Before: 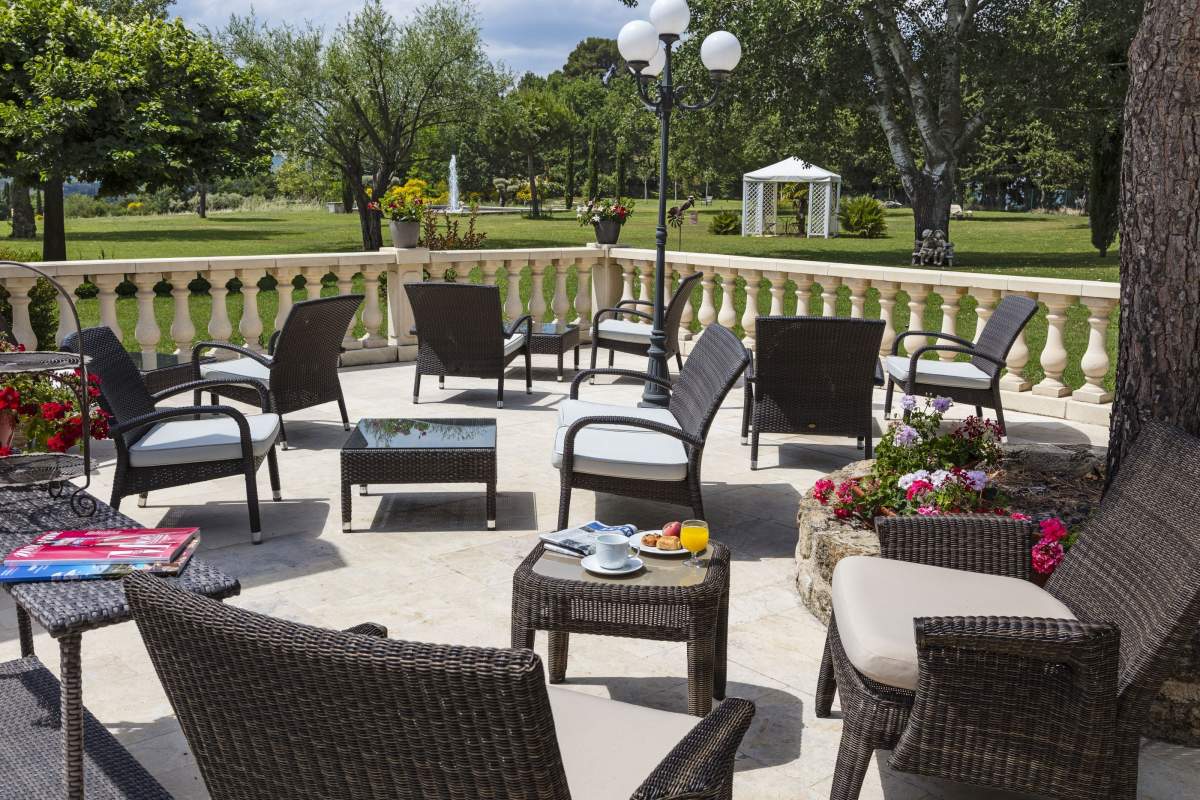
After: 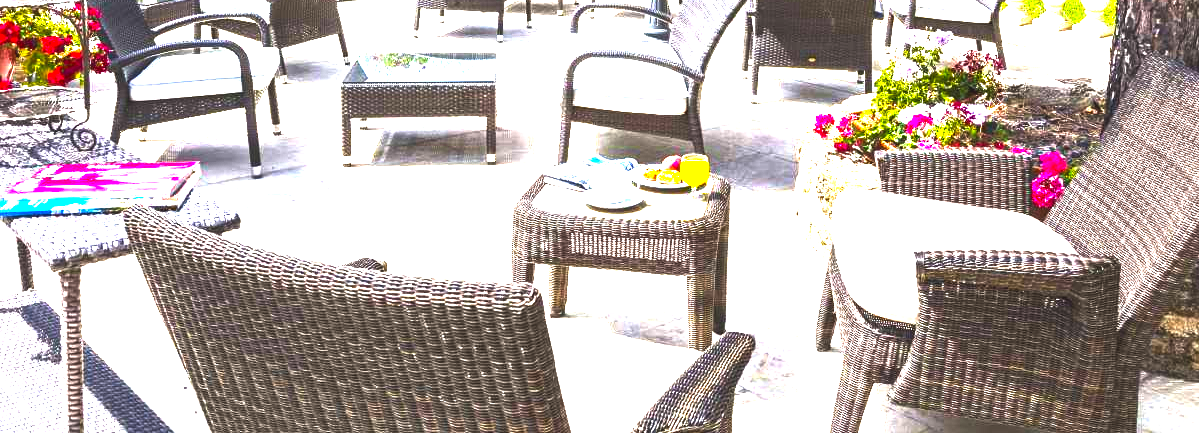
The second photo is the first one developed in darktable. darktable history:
color balance rgb: global offset › luminance 0.468%, perceptual saturation grading › global saturation 36.835%, perceptual brilliance grading › global brilliance 34.372%, perceptual brilliance grading › highlights 50.601%, perceptual brilliance grading › mid-tones 59.267%, perceptual brilliance grading › shadows 34.325%, global vibrance 20%
crop and rotate: top 45.842%, right 0.036%
exposure: exposure 0.663 EV, compensate highlight preservation false
